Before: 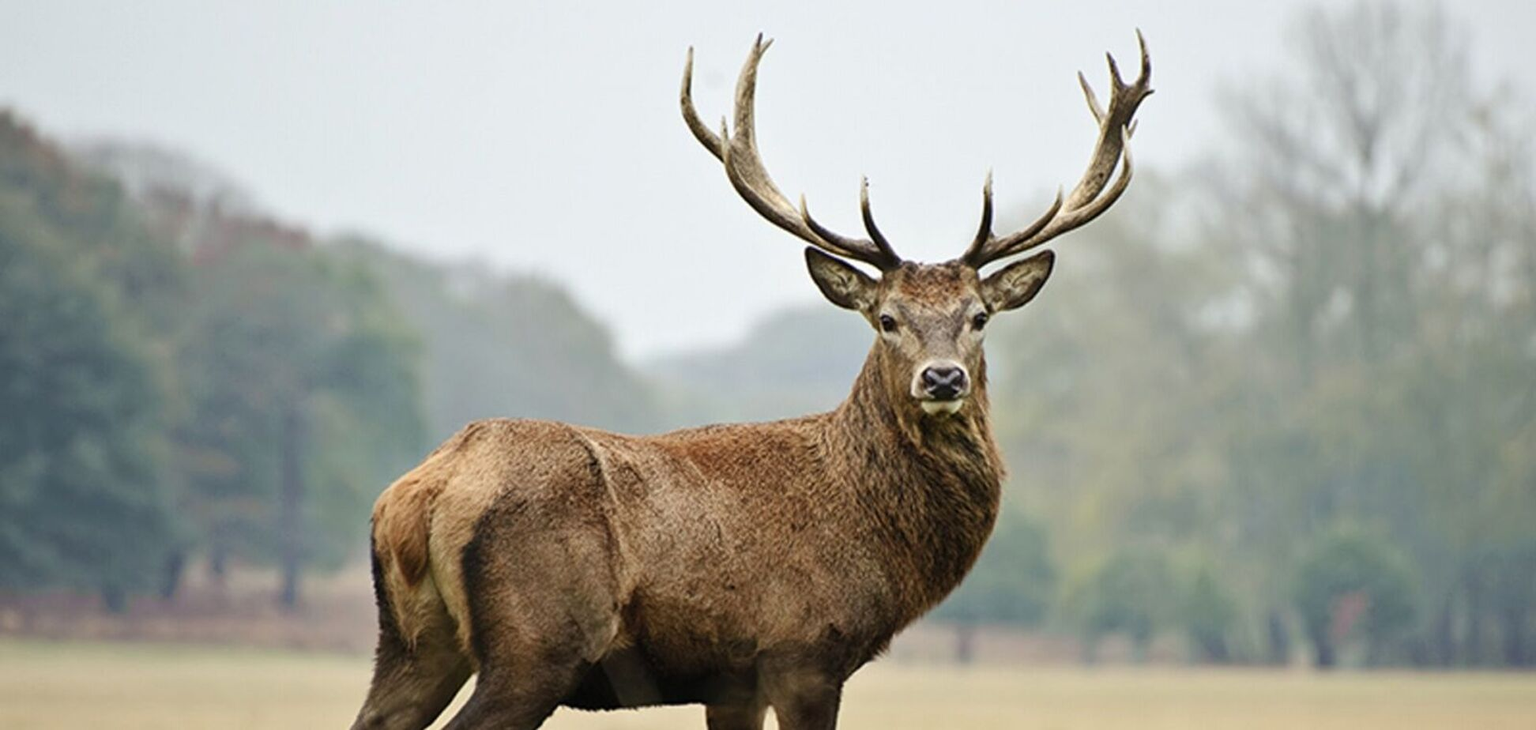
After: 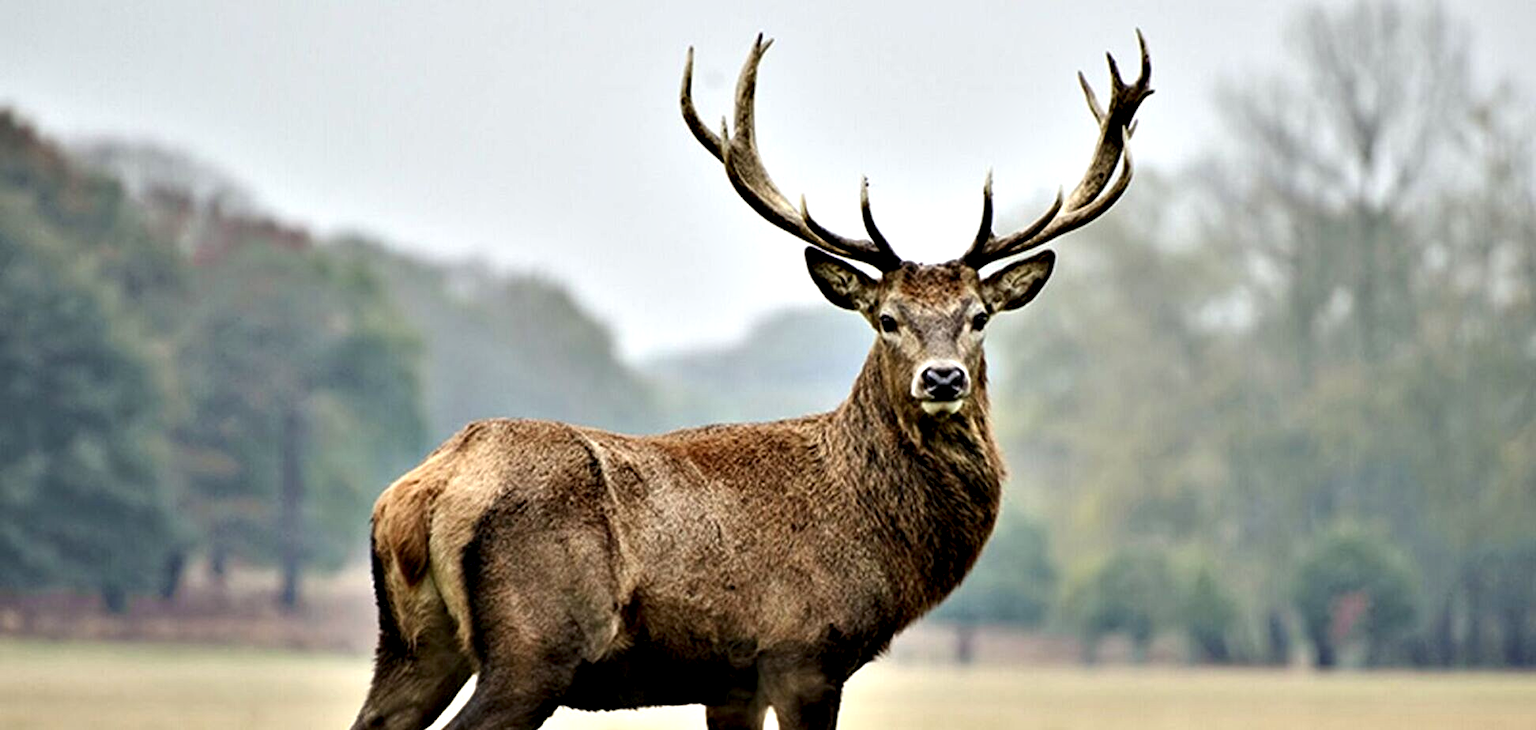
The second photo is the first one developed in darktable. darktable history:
contrast equalizer: y [[0.627 ×6], [0.563 ×6], [0 ×6], [0 ×6], [0 ×6]]
